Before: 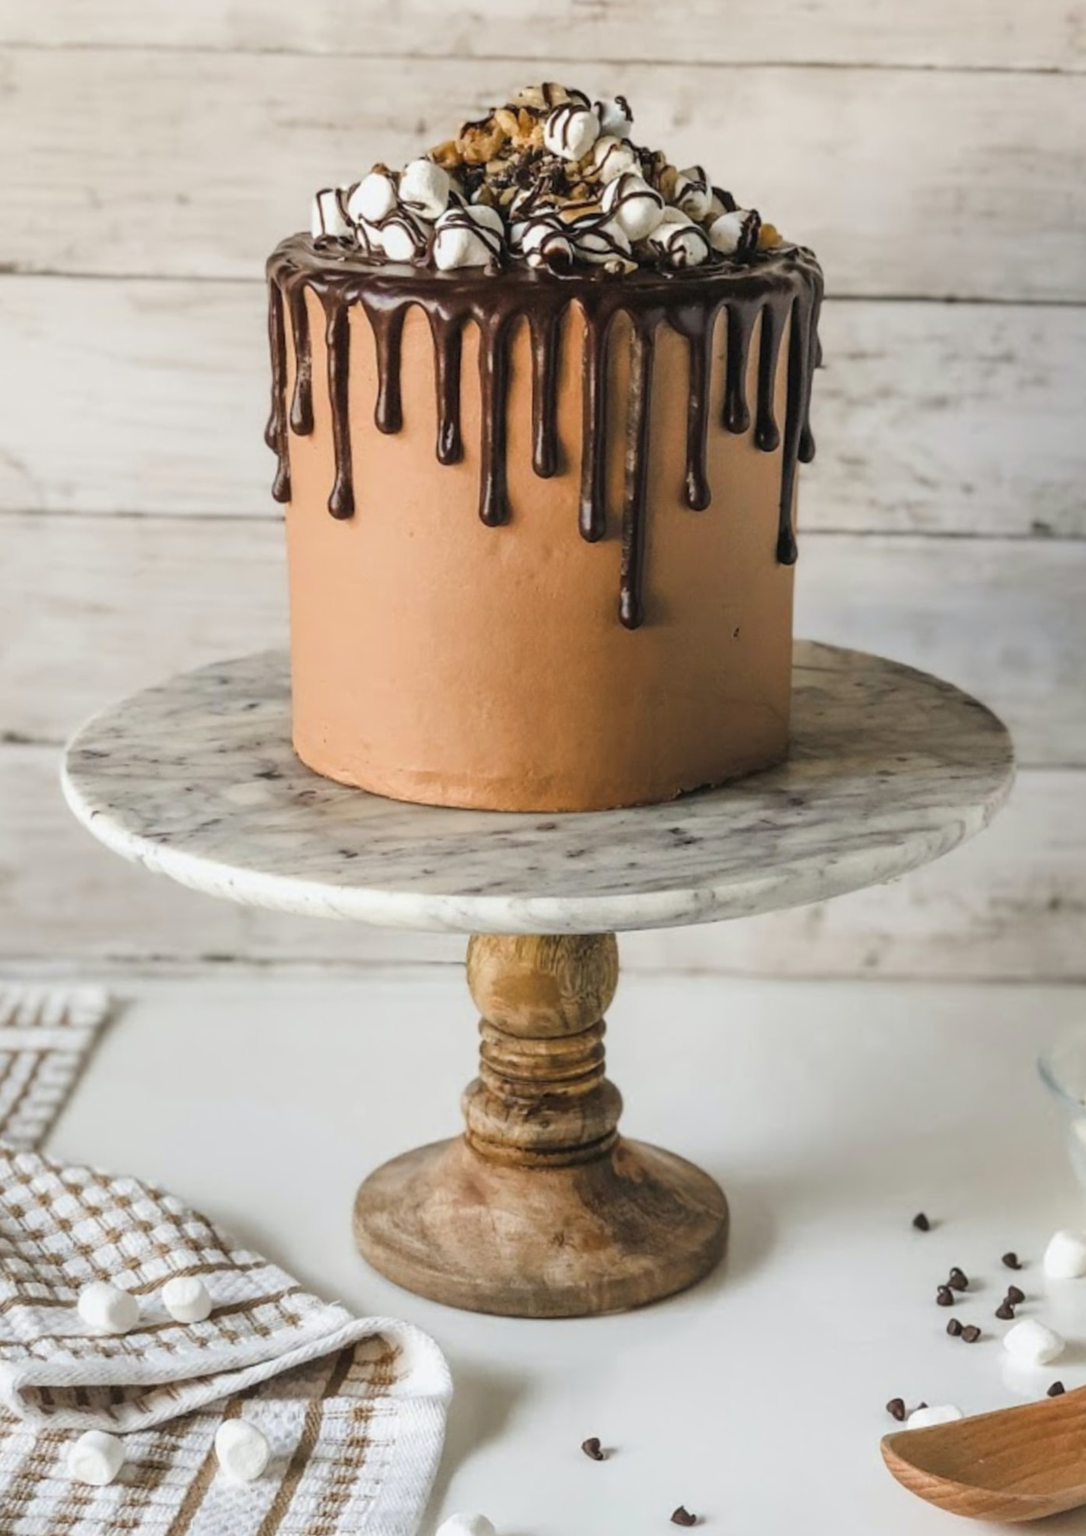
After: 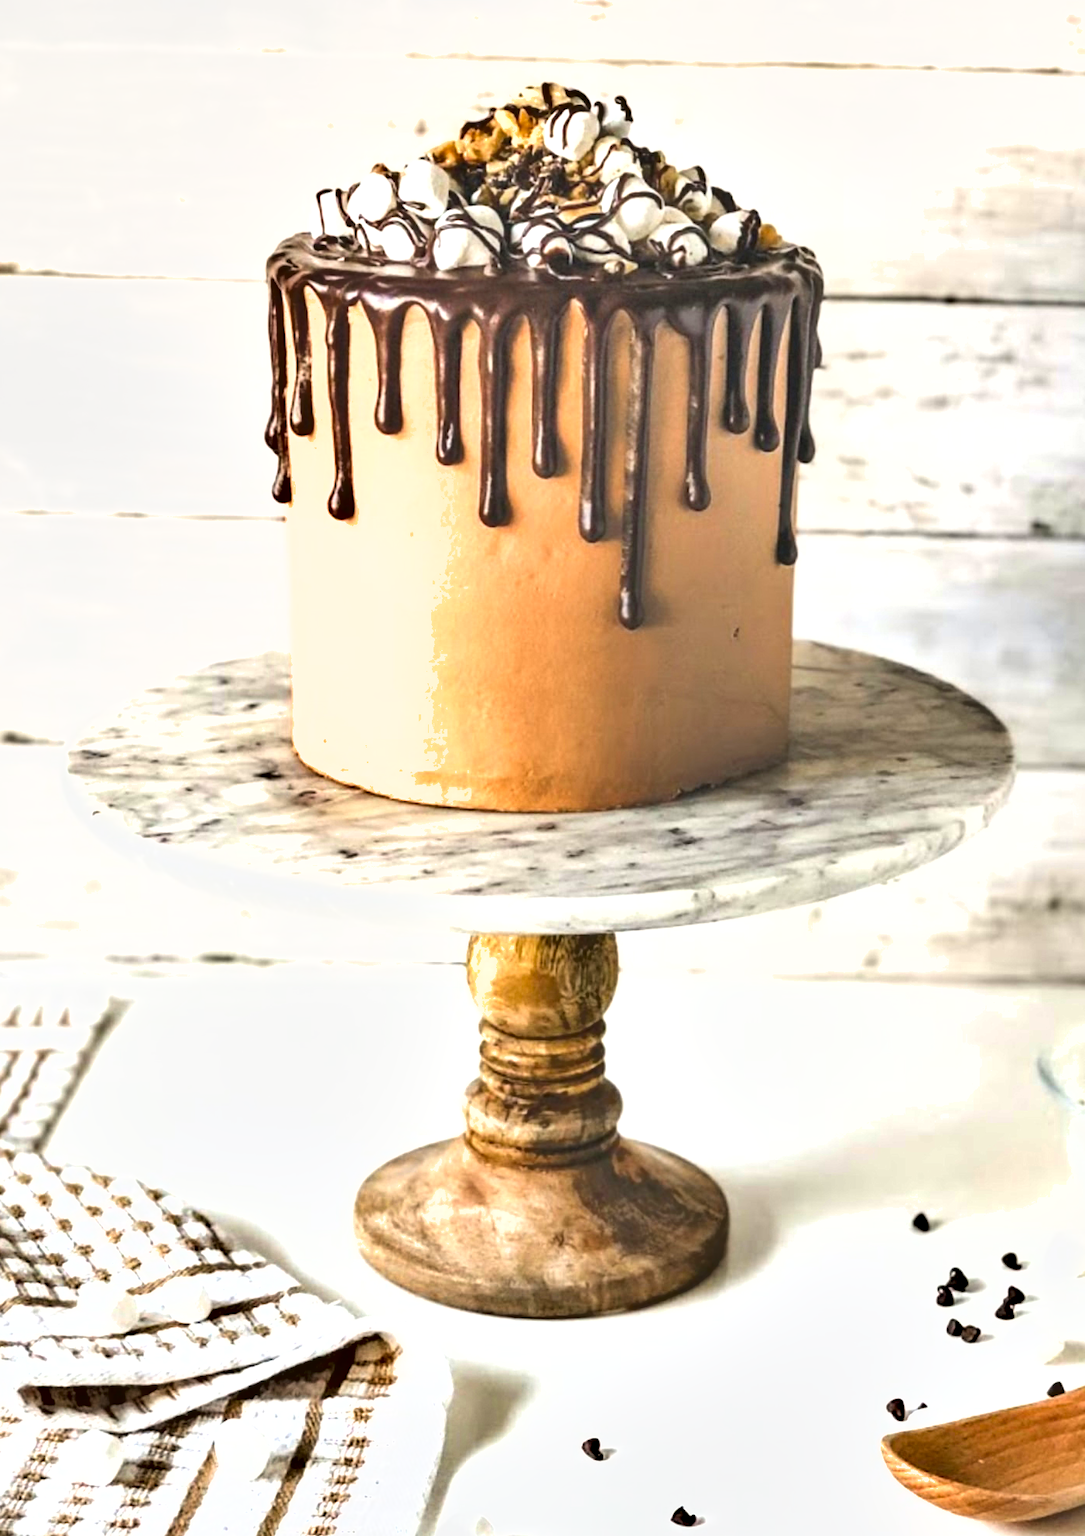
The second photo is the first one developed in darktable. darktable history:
exposure: black level correction 0, exposure 1.2 EV, compensate exposure bias true, compensate highlight preservation false
contrast brightness saturation: brightness 0.15
shadows and highlights: shadows 43.71, white point adjustment -1.46, soften with gaussian
